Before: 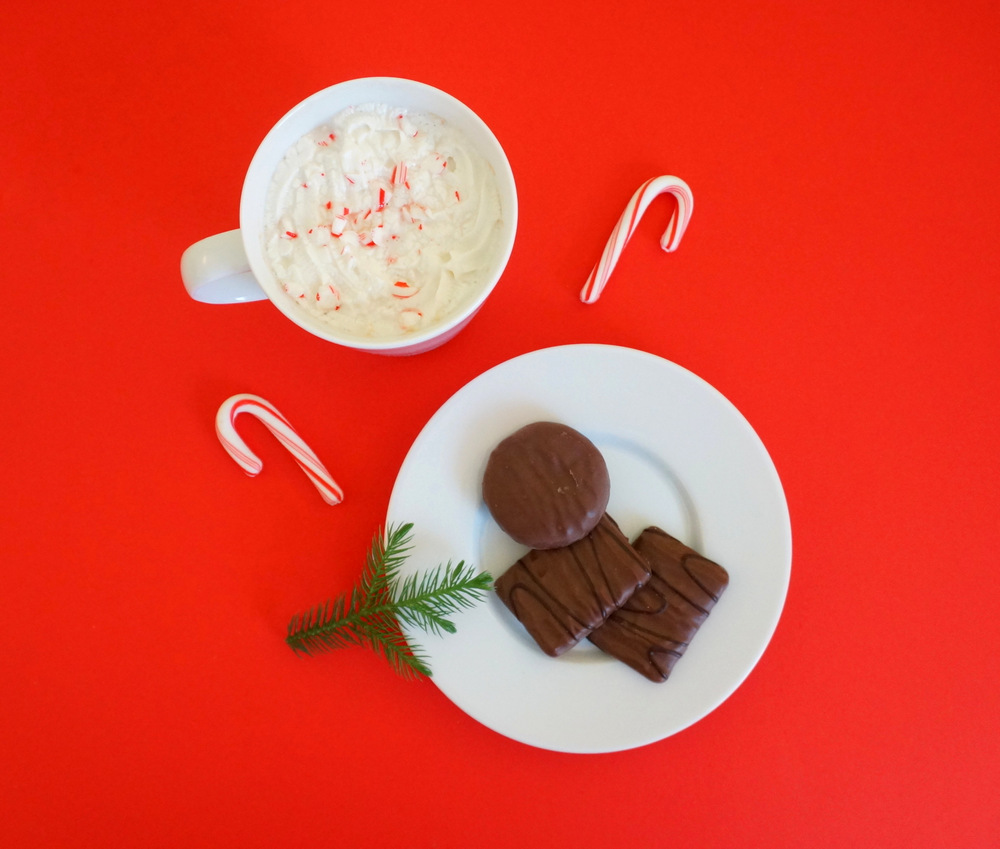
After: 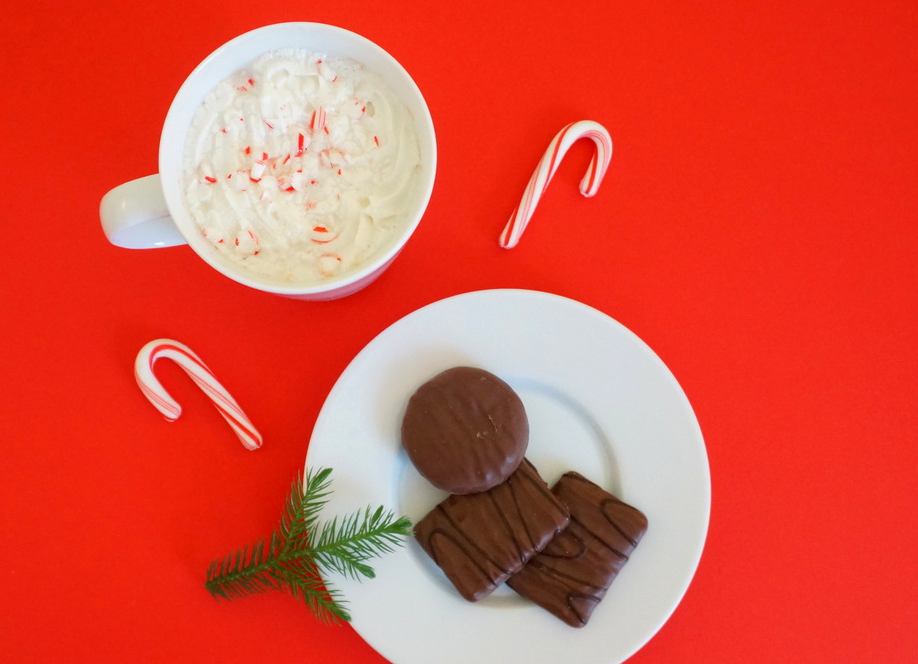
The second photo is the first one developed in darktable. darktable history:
crop: left 8.12%, top 6.533%, bottom 15.246%
